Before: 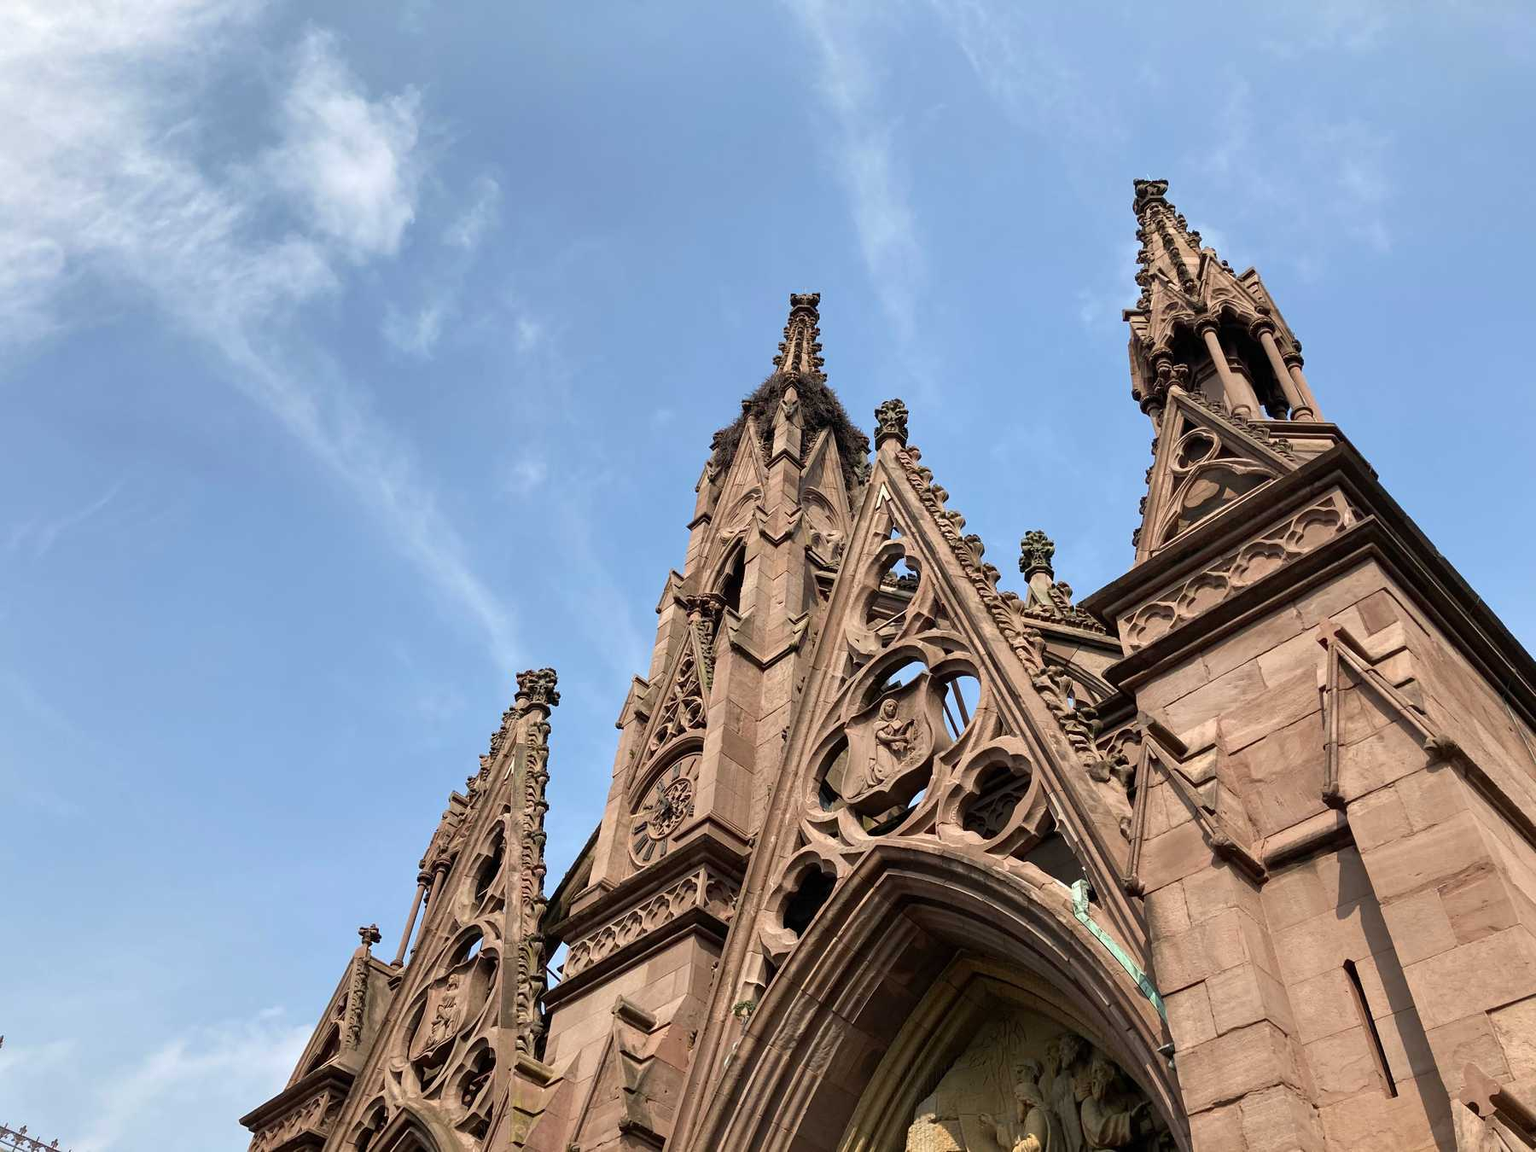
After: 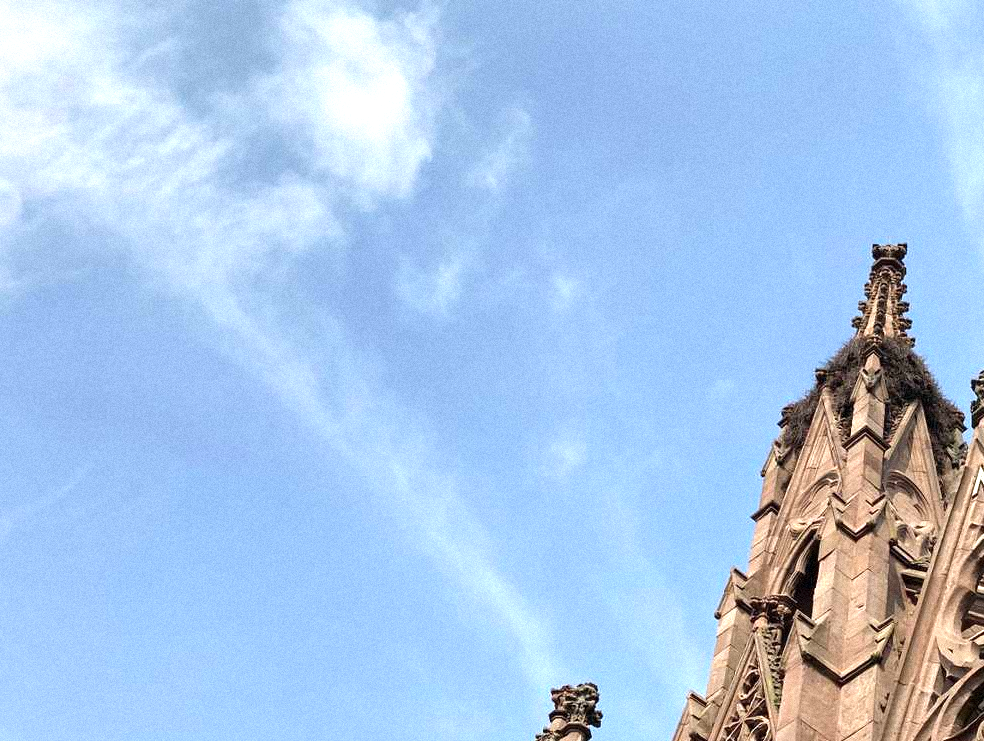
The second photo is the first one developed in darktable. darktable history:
exposure: exposure 0.574 EV, compensate highlight preservation false
crop and rotate: left 3.047%, top 7.509%, right 42.236%, bottom 37.598%
grain: mid-tones bias 0%
